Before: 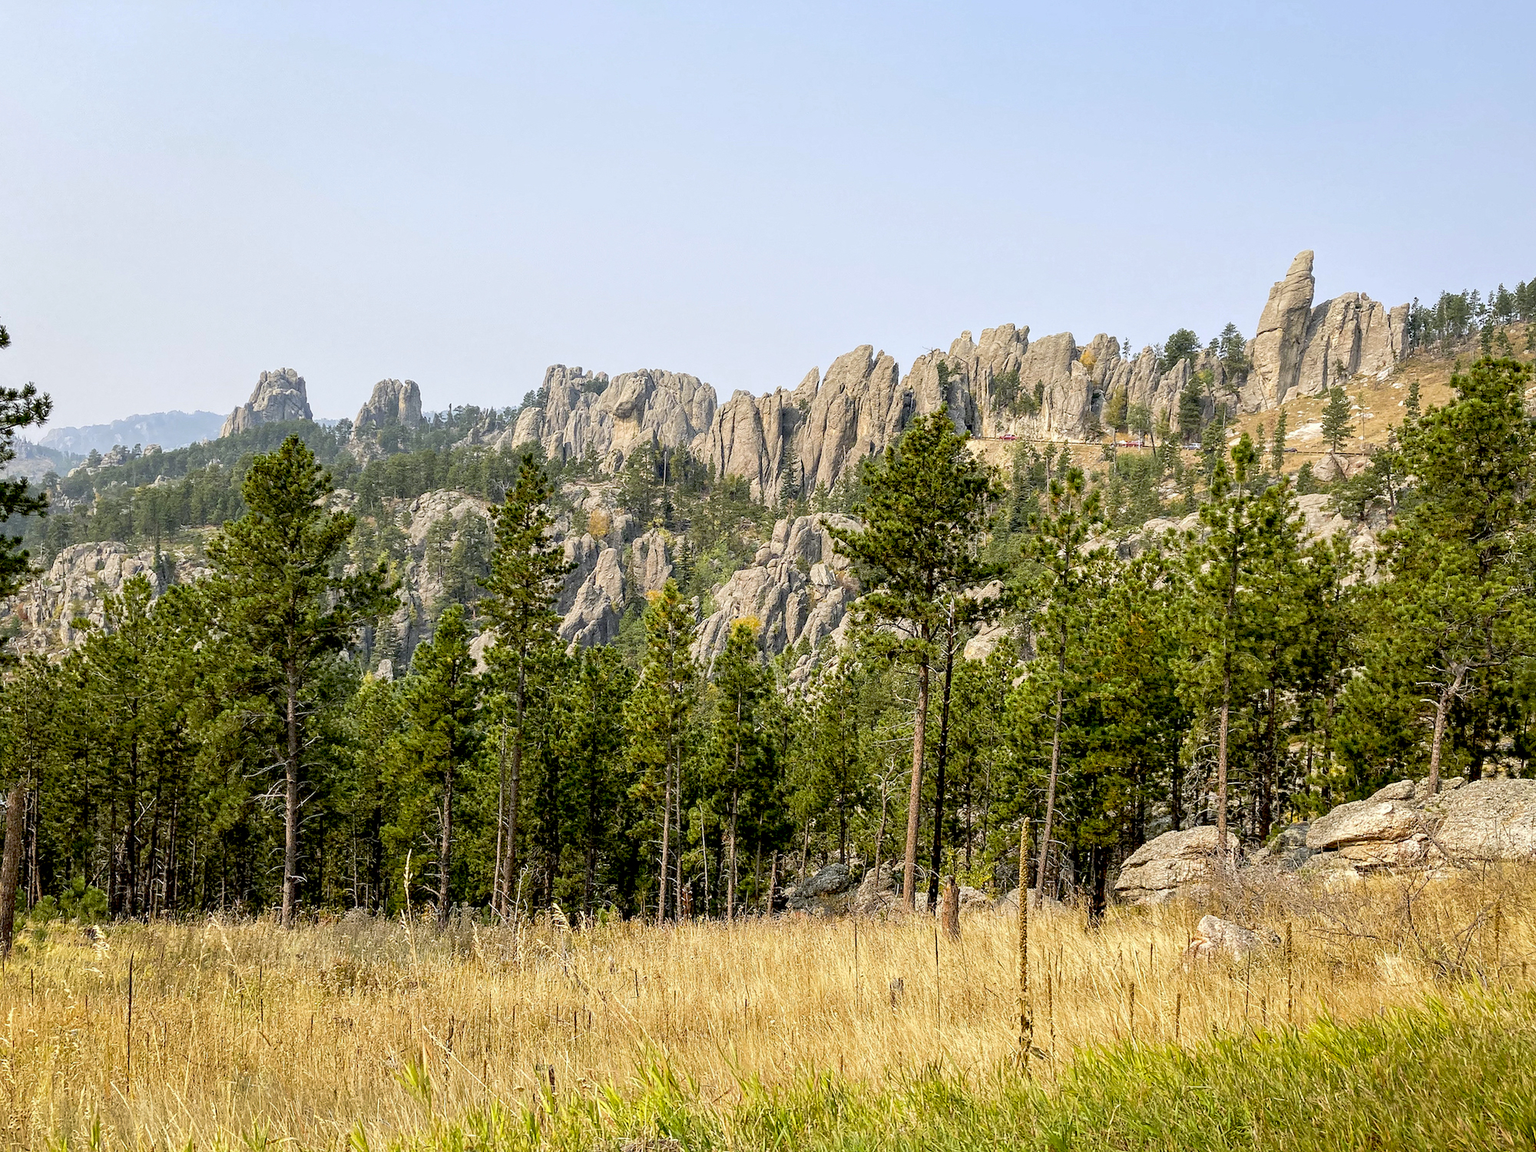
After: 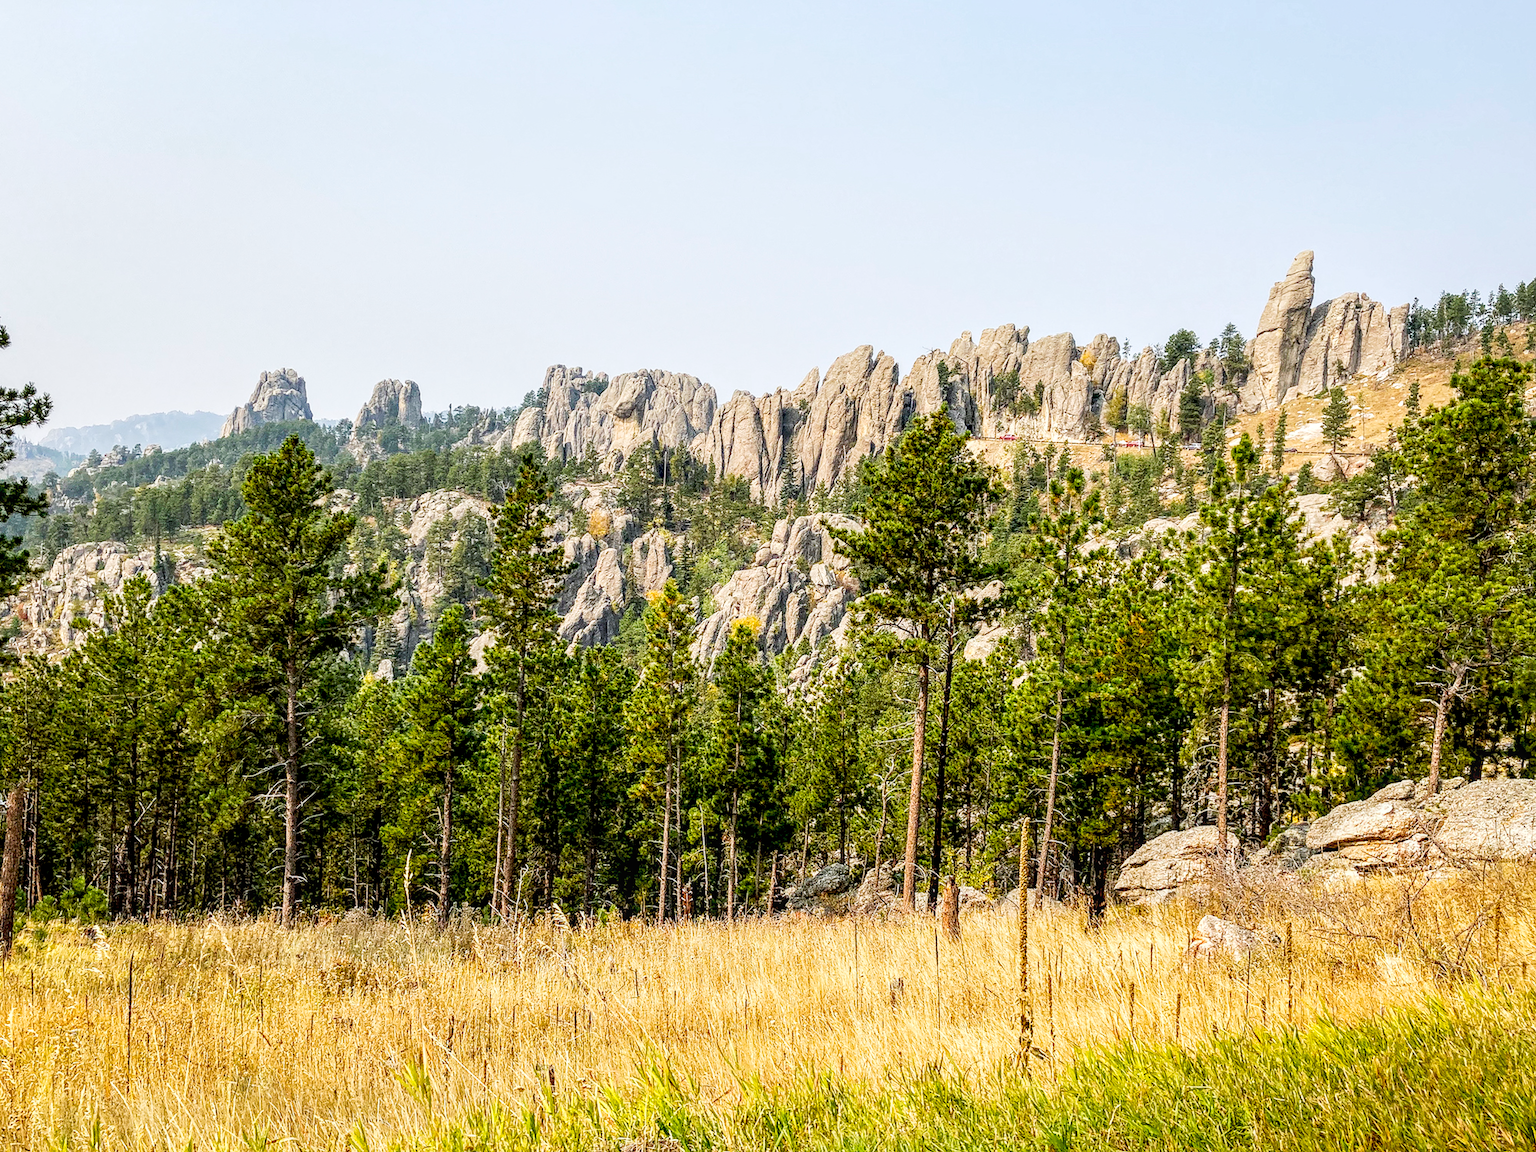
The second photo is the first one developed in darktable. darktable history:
local contrast: on, module defaults
tone curve: curves: ch0 [(0, 0) (0.003, 0.01) (0.011, 0.015) (0.025, 0.023) (0.044, 0.038) (0.069, 0.058) (0.1, 0.093) (0.136, 0.134) (0.177, 0.176) (0.224, 0.221) (0.277, 0.282) (0.335, 0.36) (0.399, 0.438) (0.468, 0.54) (0.543, 0.632) (0.623, 0.724) (0.709, 0.814) (0.801, 0.885) (0.898, 0.947) (1, 1)], preserve colors none
